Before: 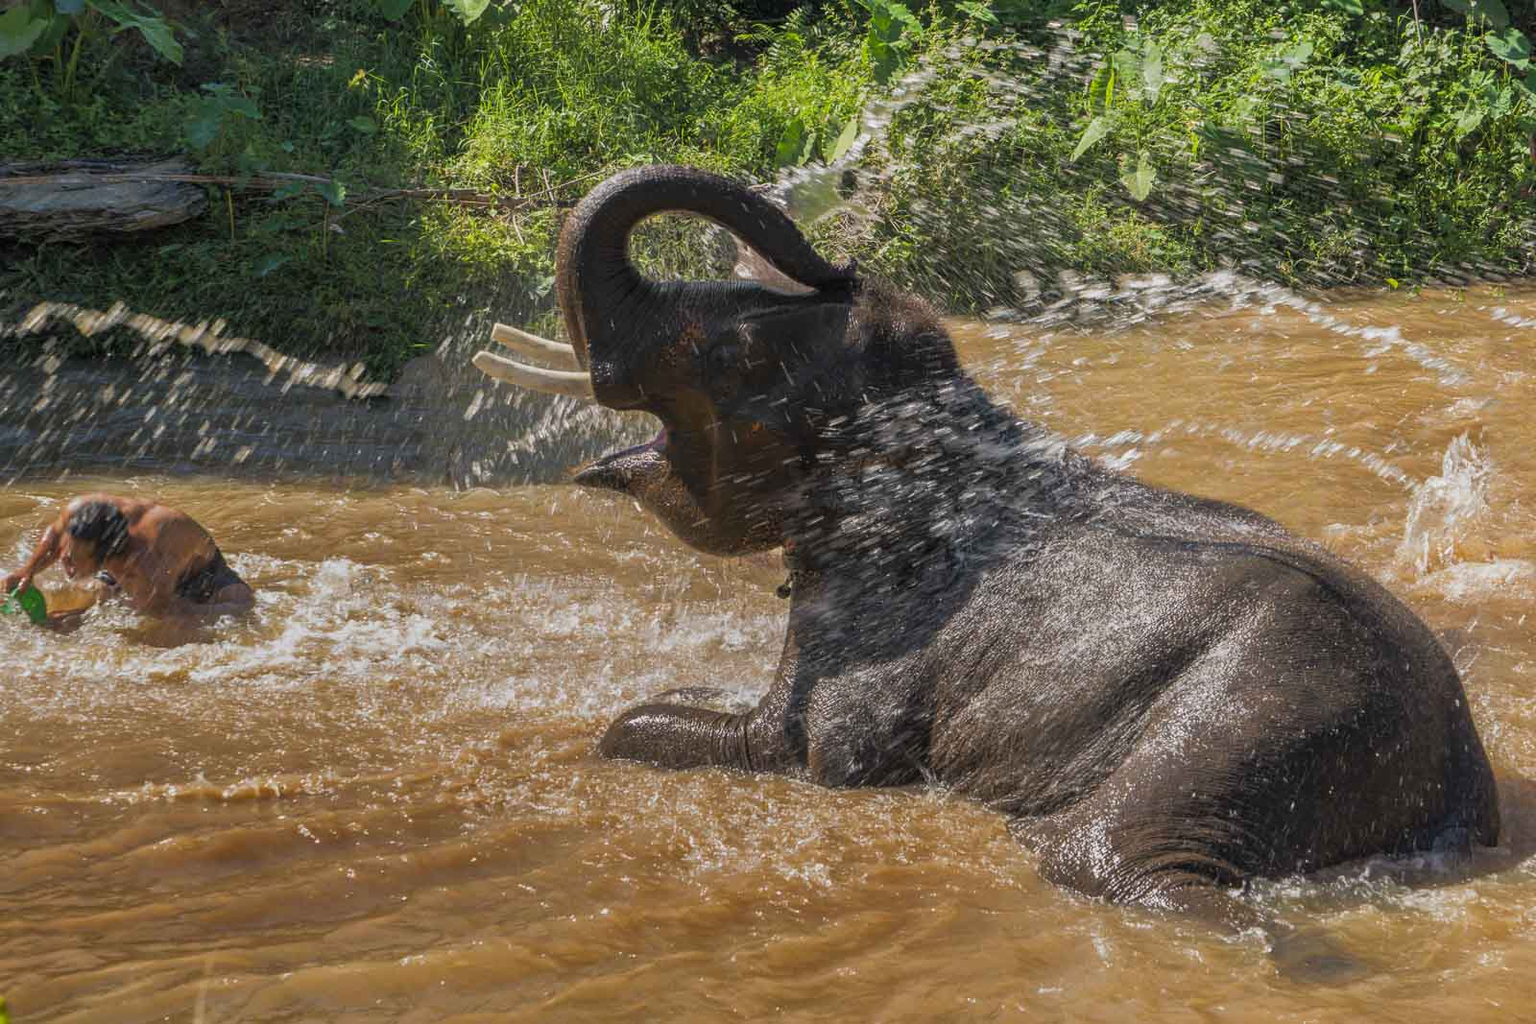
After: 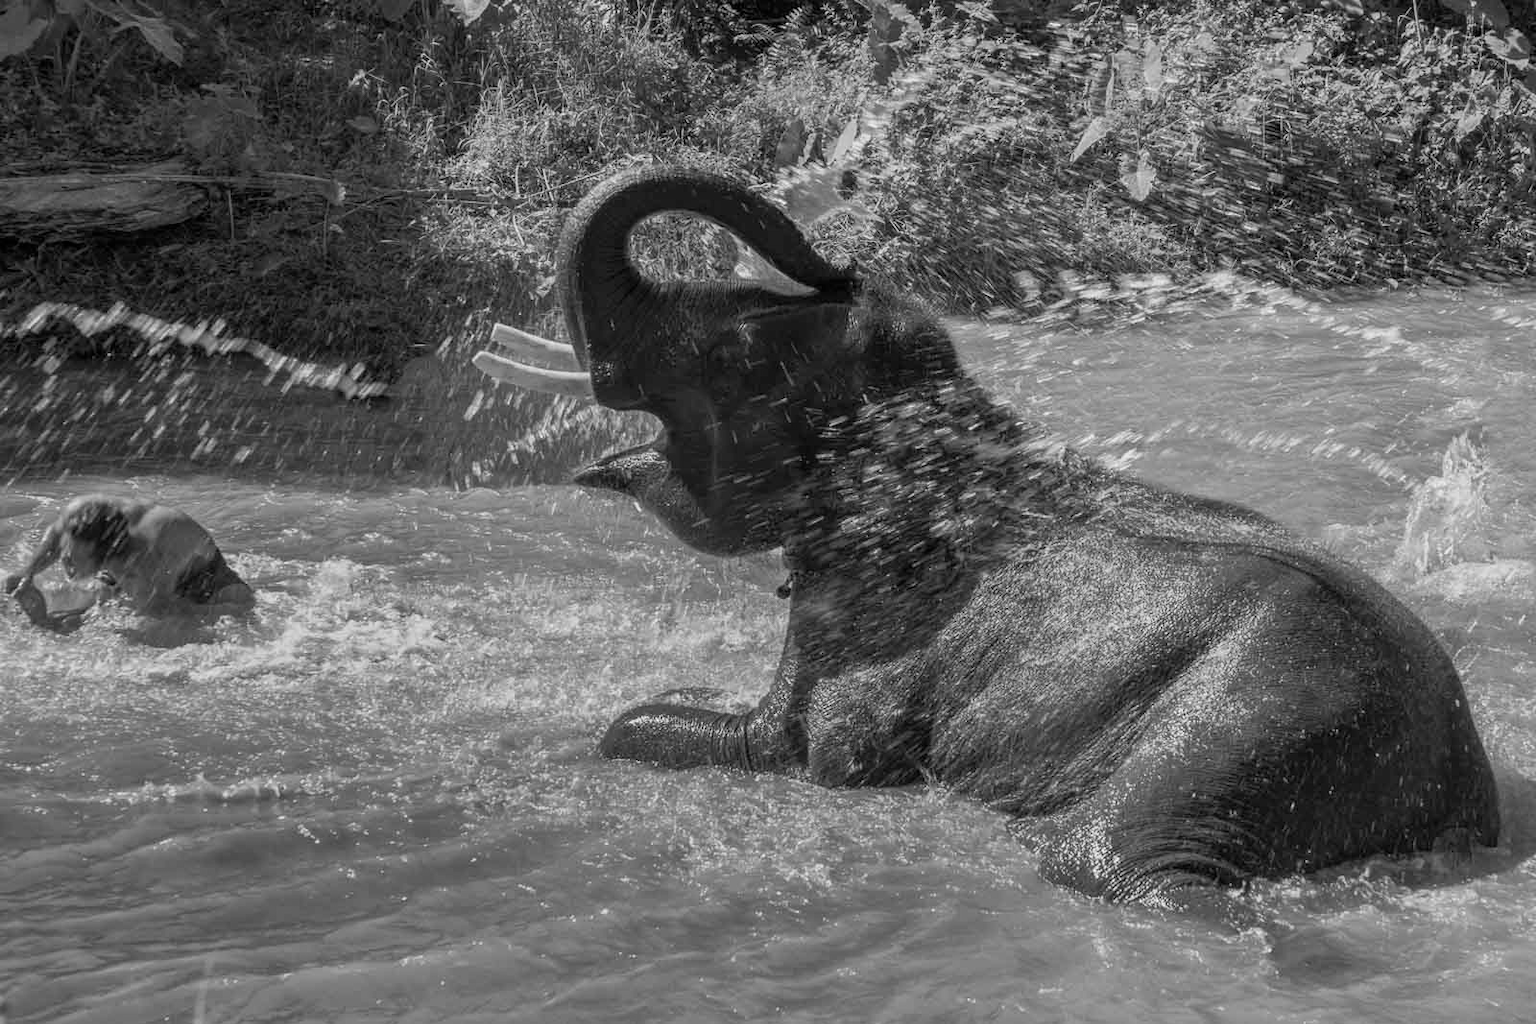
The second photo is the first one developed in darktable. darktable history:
exposure: compensate highlight preservation false
monochrome: size 1
